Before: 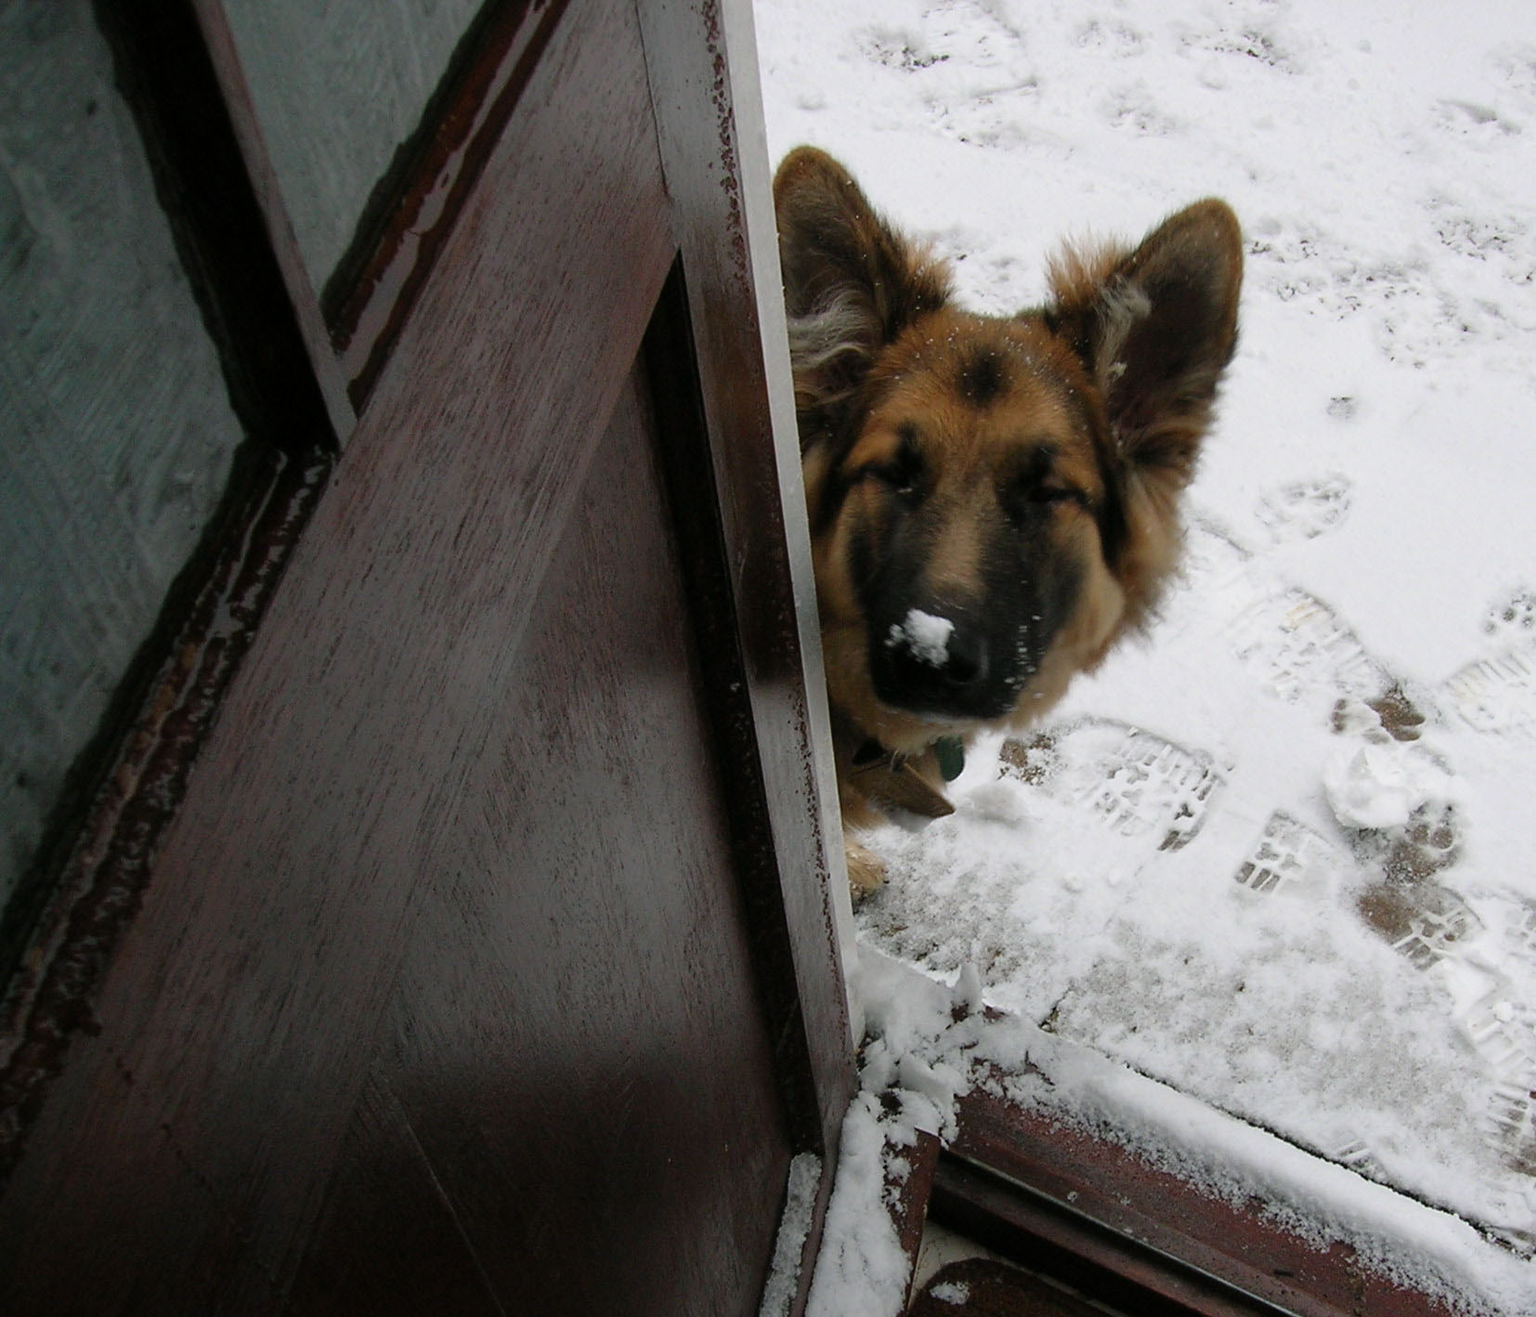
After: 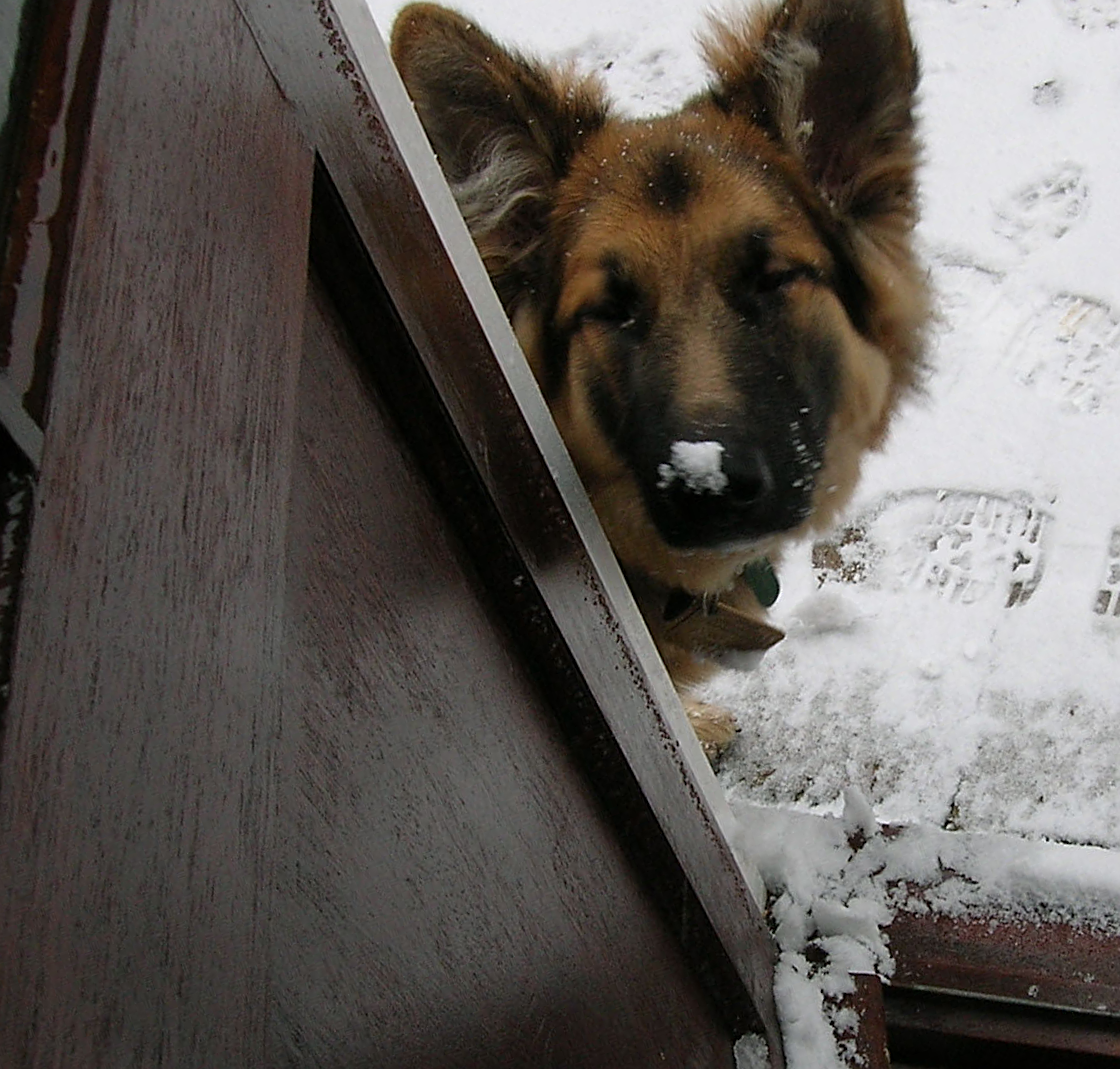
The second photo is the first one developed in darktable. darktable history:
crop and rotate: angle 17.94°, left 6.977%, right 4.191%, bottom 1.166%
sharpen: on, module defaults
